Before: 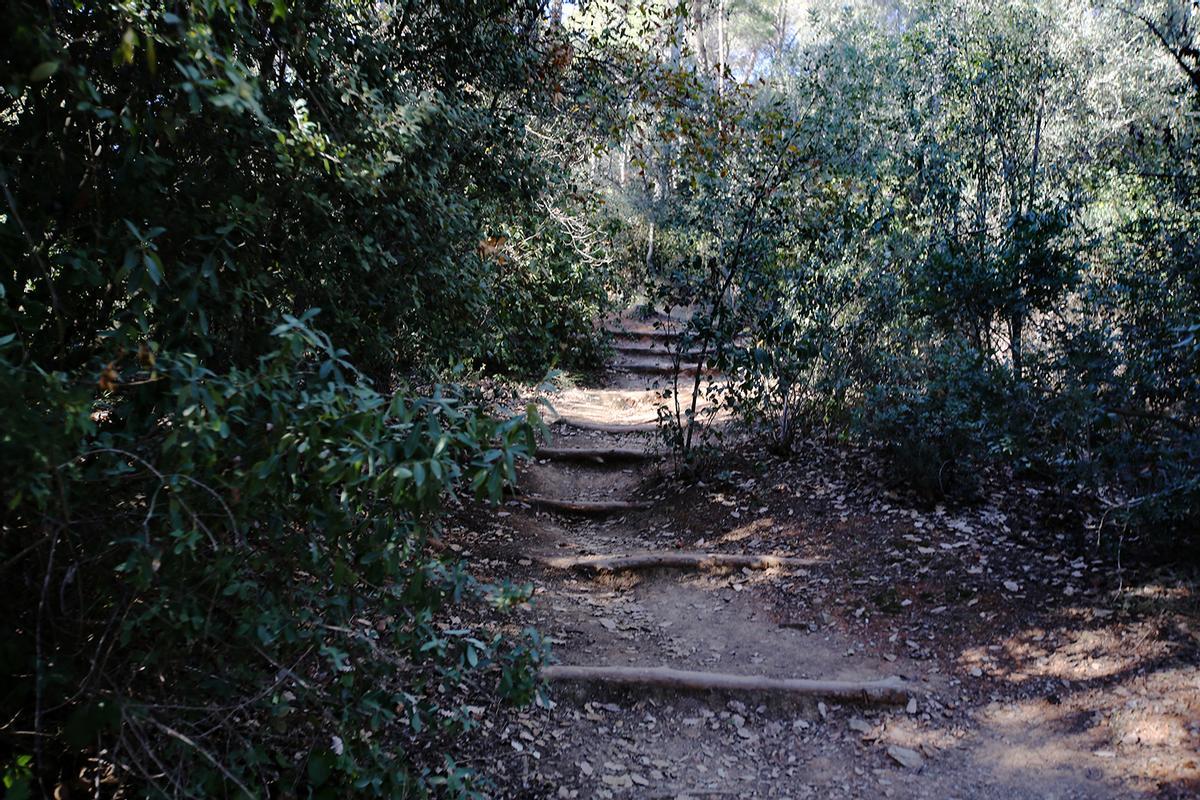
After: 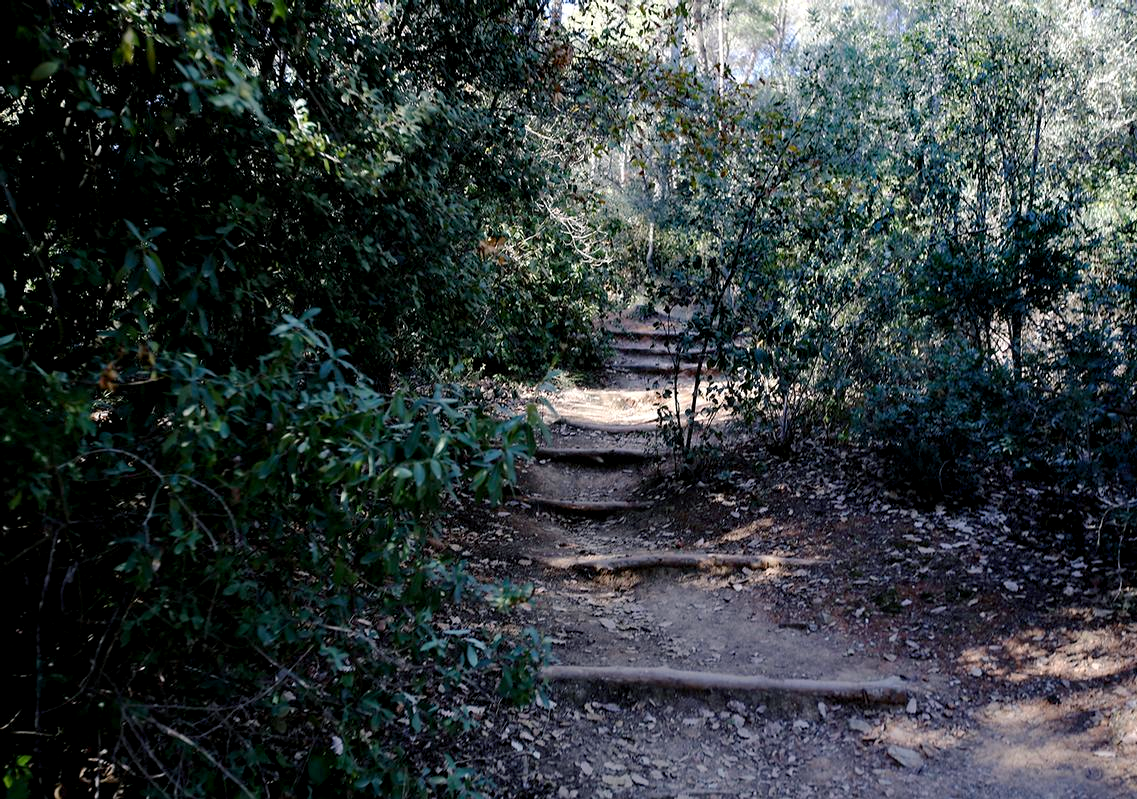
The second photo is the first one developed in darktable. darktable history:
color balance rgb: shadows lift › chroma 2.018%, shadows lift › hue 217.94°, global offset › luminance -0.469%, perceptual saturation grading › global saturation -1.684%, perceptual saturation grading › highlights -8.083%, perceptual saturation grading › mid-tones 8.109%, perceptual saturation grading › shadows 4.192%, perceptual brilliance grading › global brilliance 2.573%
crop and rotate: left 0%, right 5.181%
